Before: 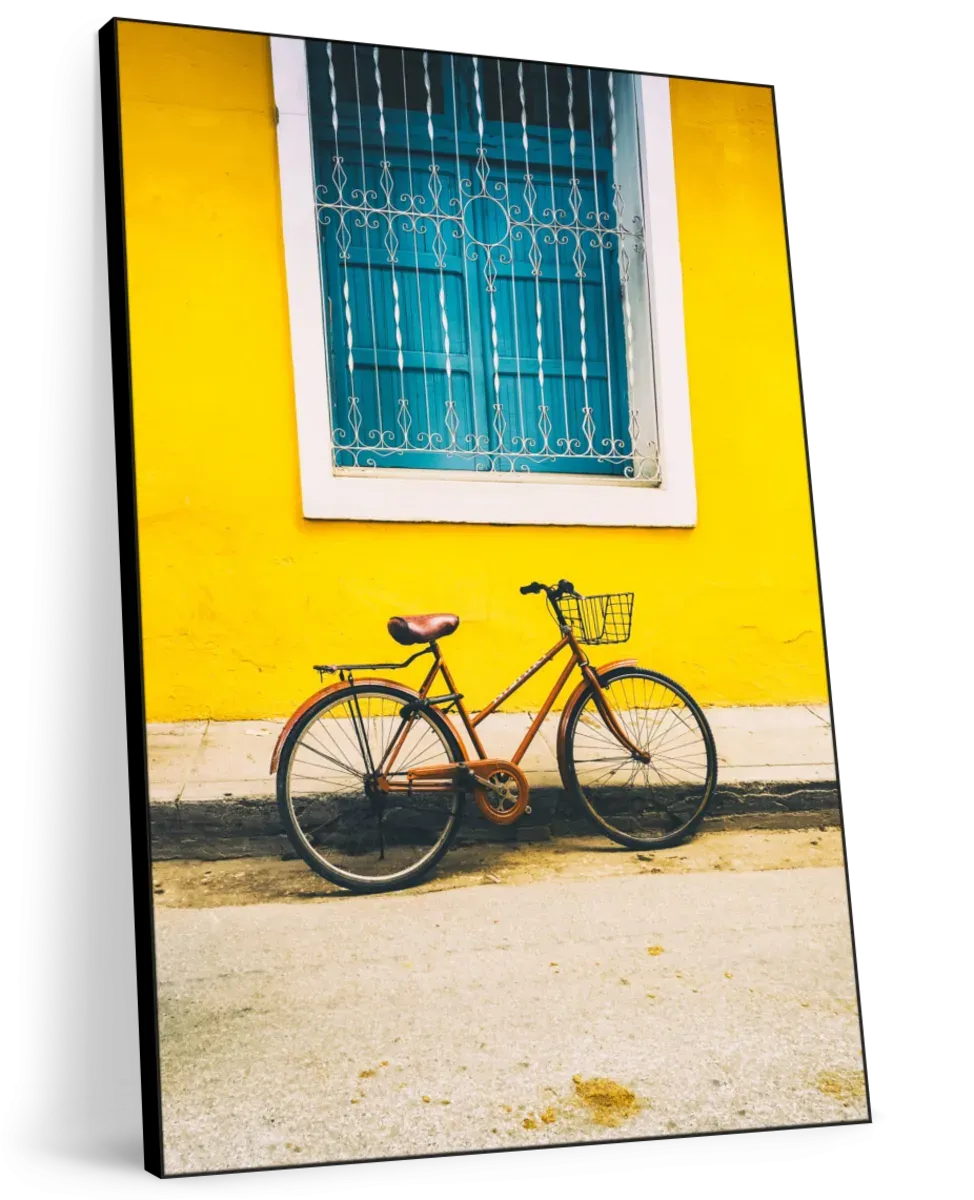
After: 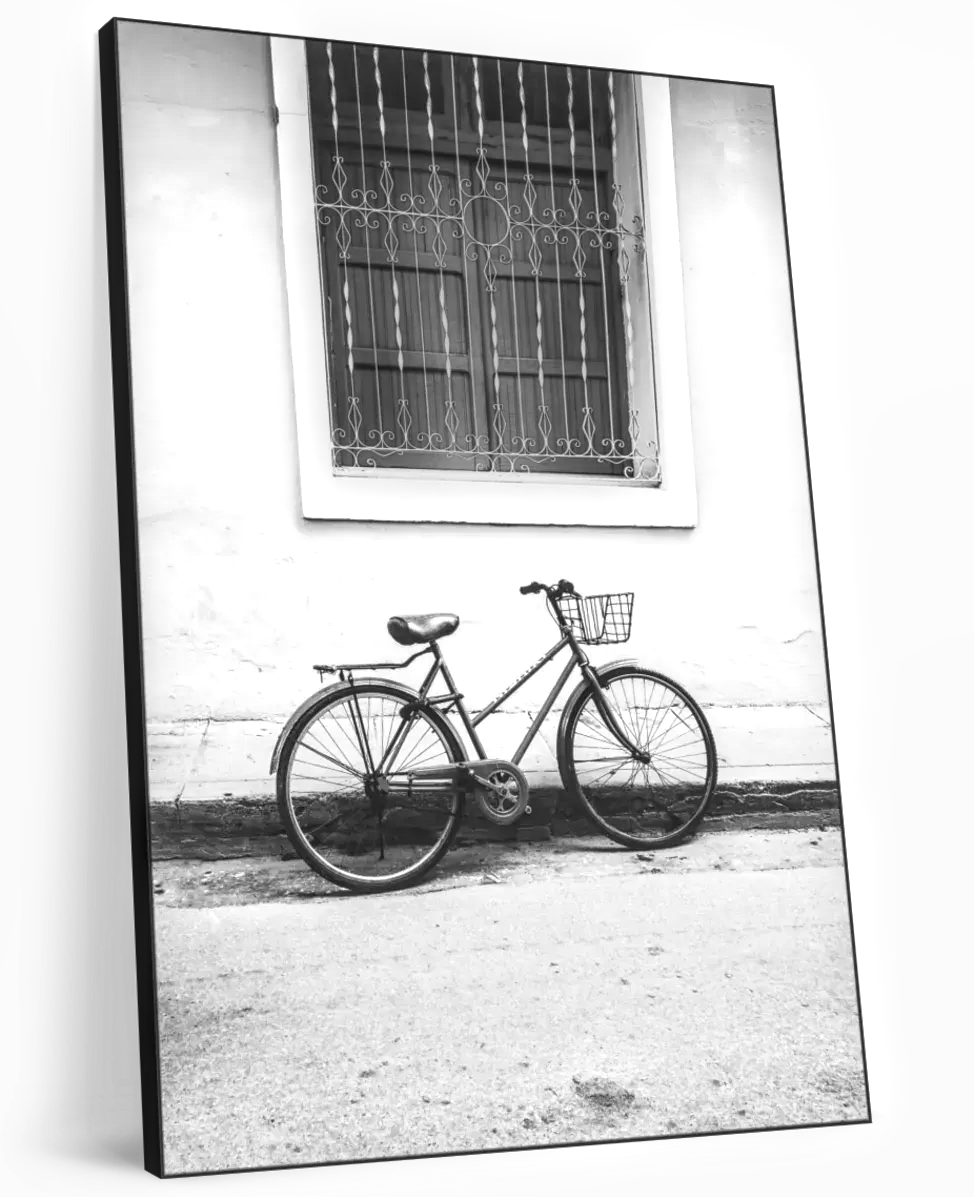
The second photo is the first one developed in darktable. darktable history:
monochrome: a 79.32, b 81.83, size 1.1
exposure: black level correction -0.001, exposure 0.9 EV, compensate exposure bias true, compensate highlight preservation false
crop: top 0.05%, bottom 0.098%
local contrast: detail 150%
